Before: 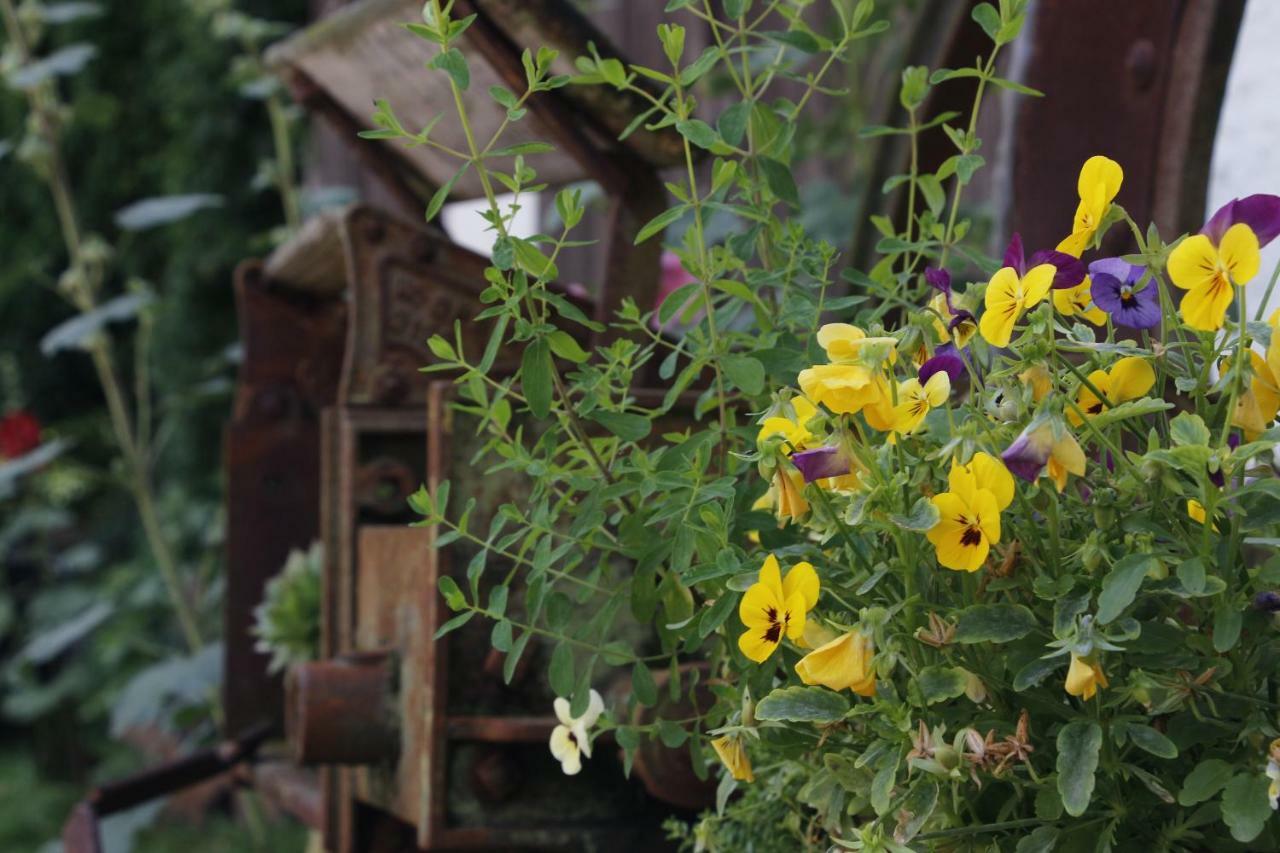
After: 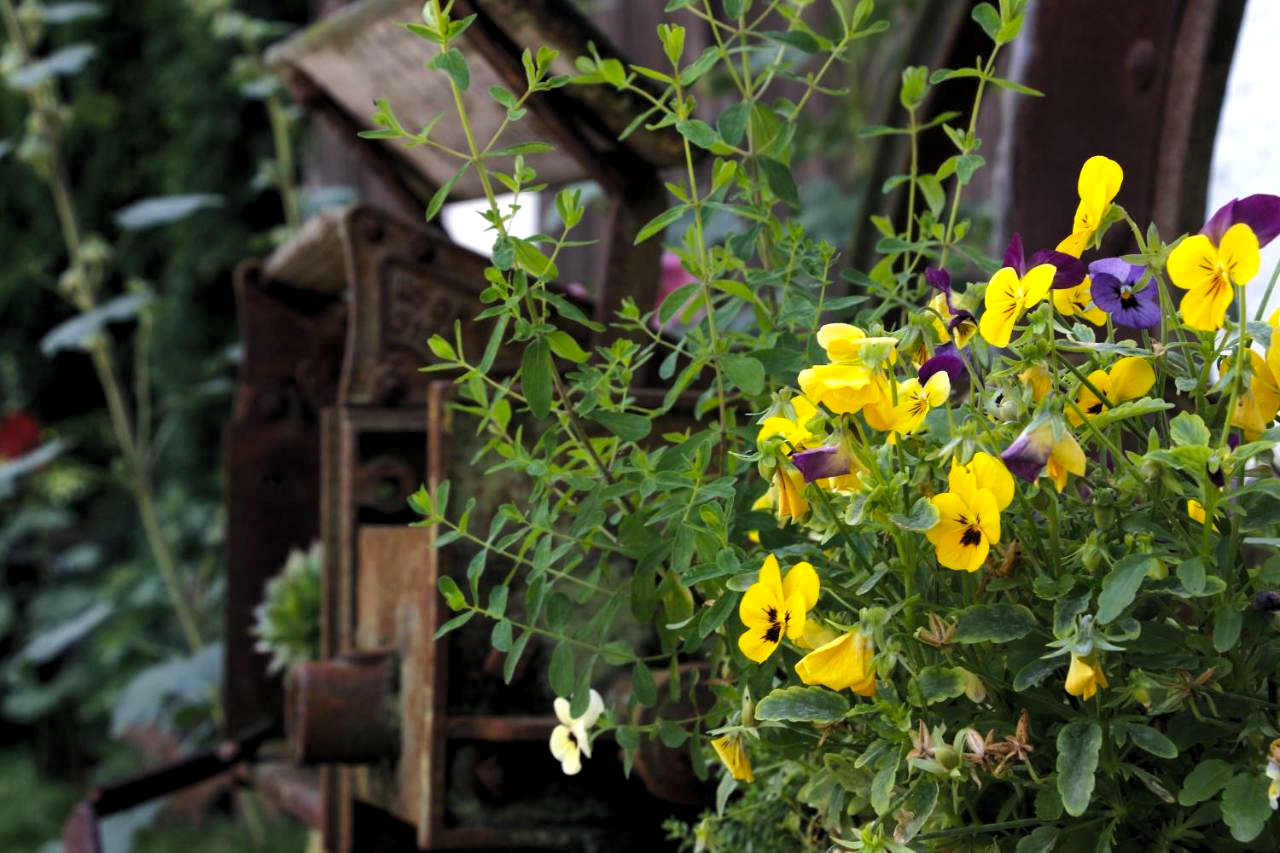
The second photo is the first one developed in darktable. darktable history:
color balance rgb: linear chroma grading › global chroma 15.027%, perceptual saturation grading › global saturation 0.451%, perceptual brilliance grading › highlights 9.804%, perceptual brilliance grading › mid-tones 5.418%
levels: levels [0.062, 0.494, 0.925]
